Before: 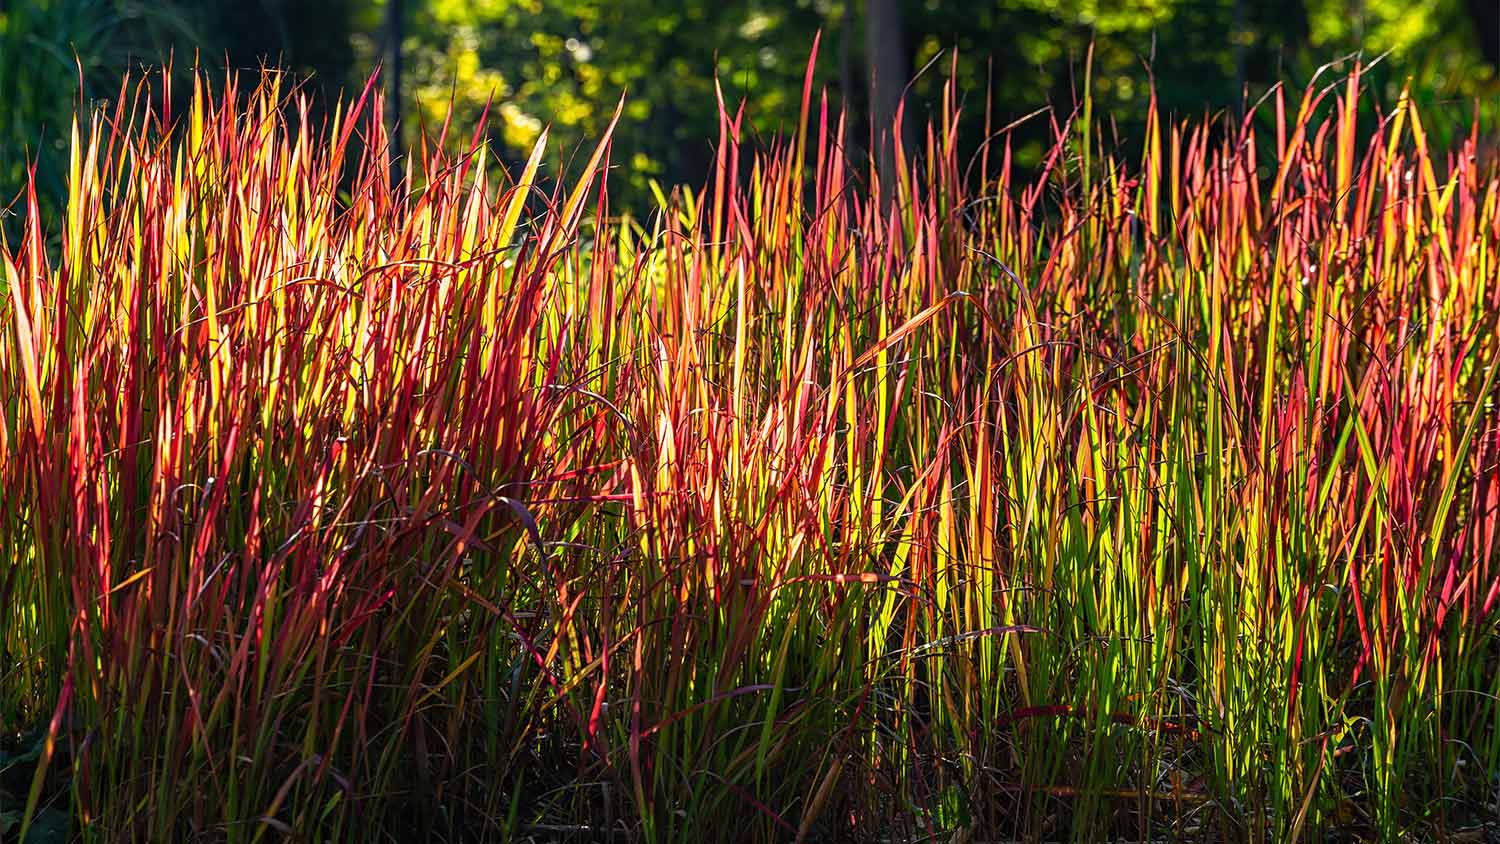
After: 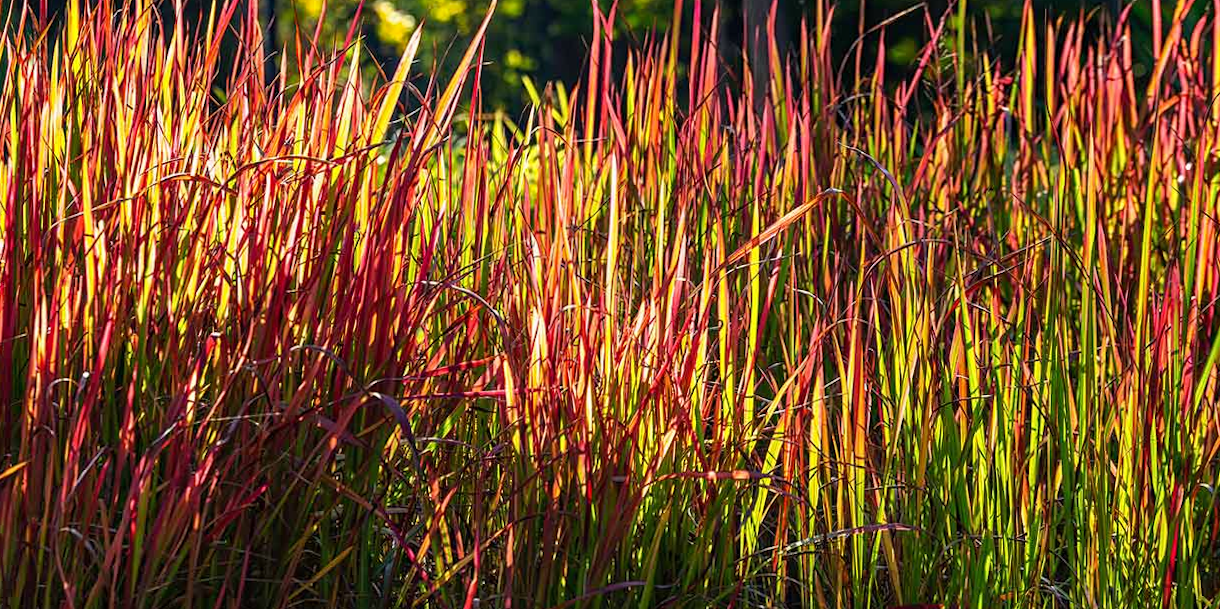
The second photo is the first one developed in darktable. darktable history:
crop: left 7.856%, top 11.836%, right 10.12%, bottom 15.387%
haze removal: compatibility mode true, adaptive false
rotate and perspective: rotation 0.192°, lens shift (horizontal) -0.015, crop left 0.005, crop right 0.996, crop top 0.006, crop bottom 0.99
